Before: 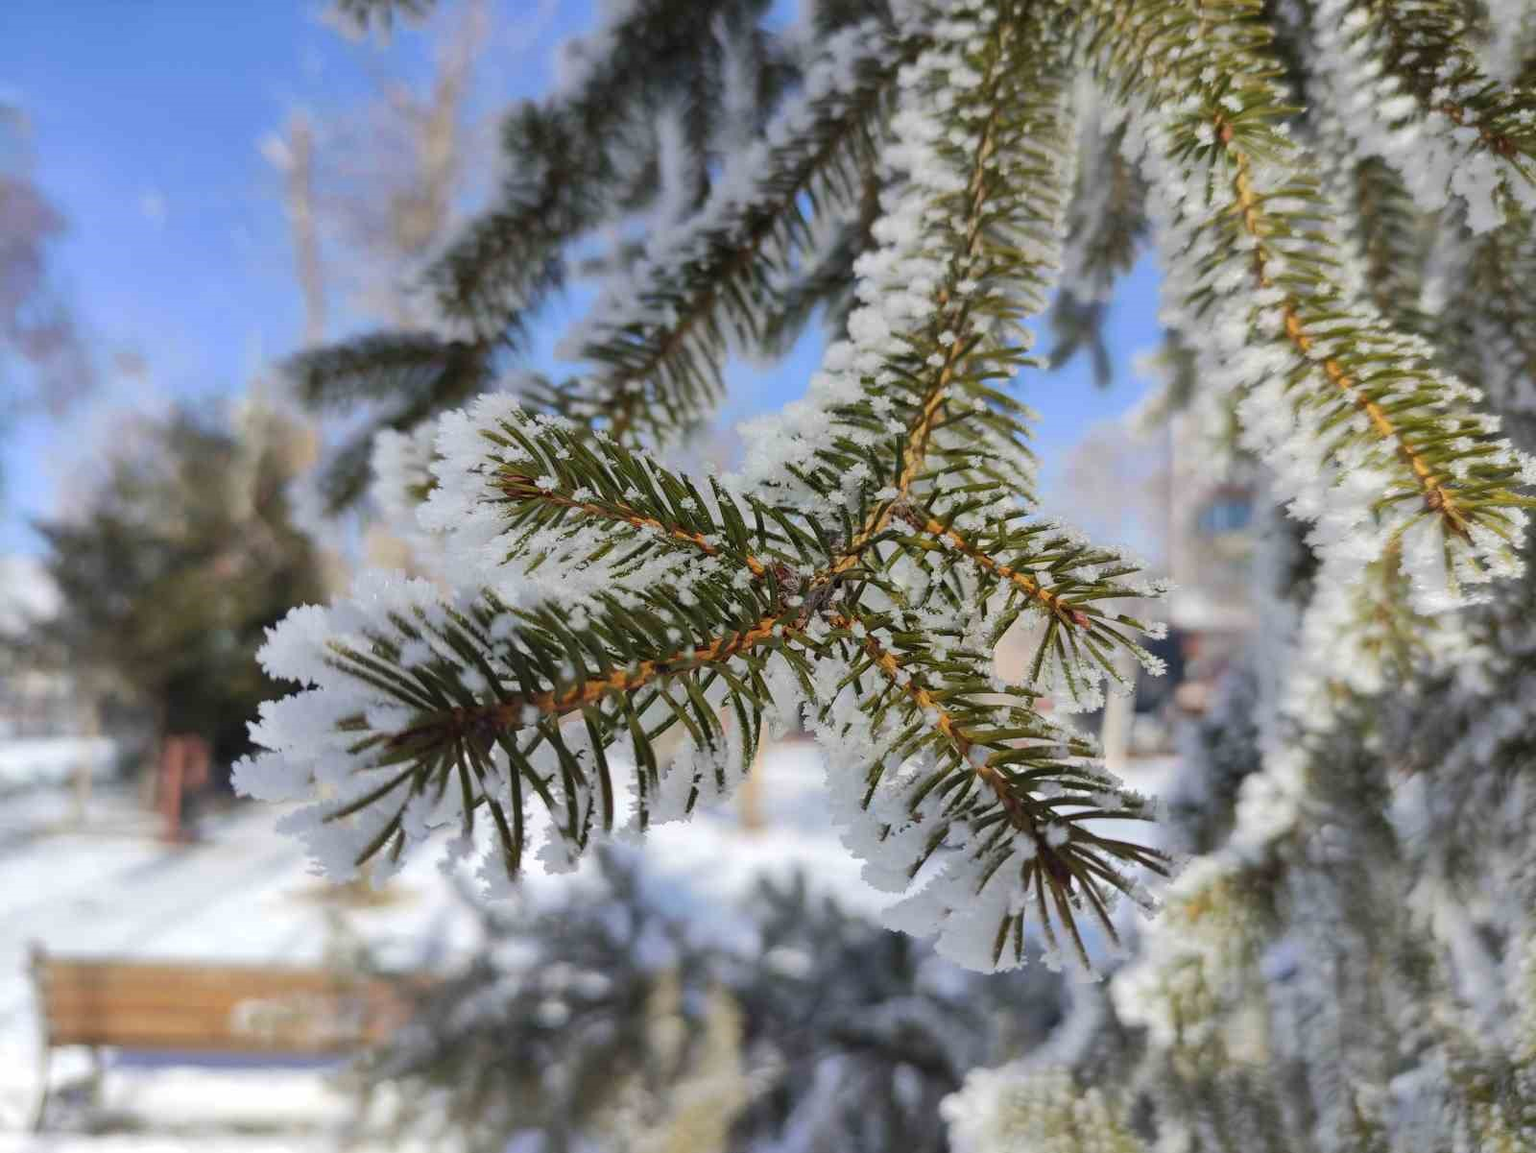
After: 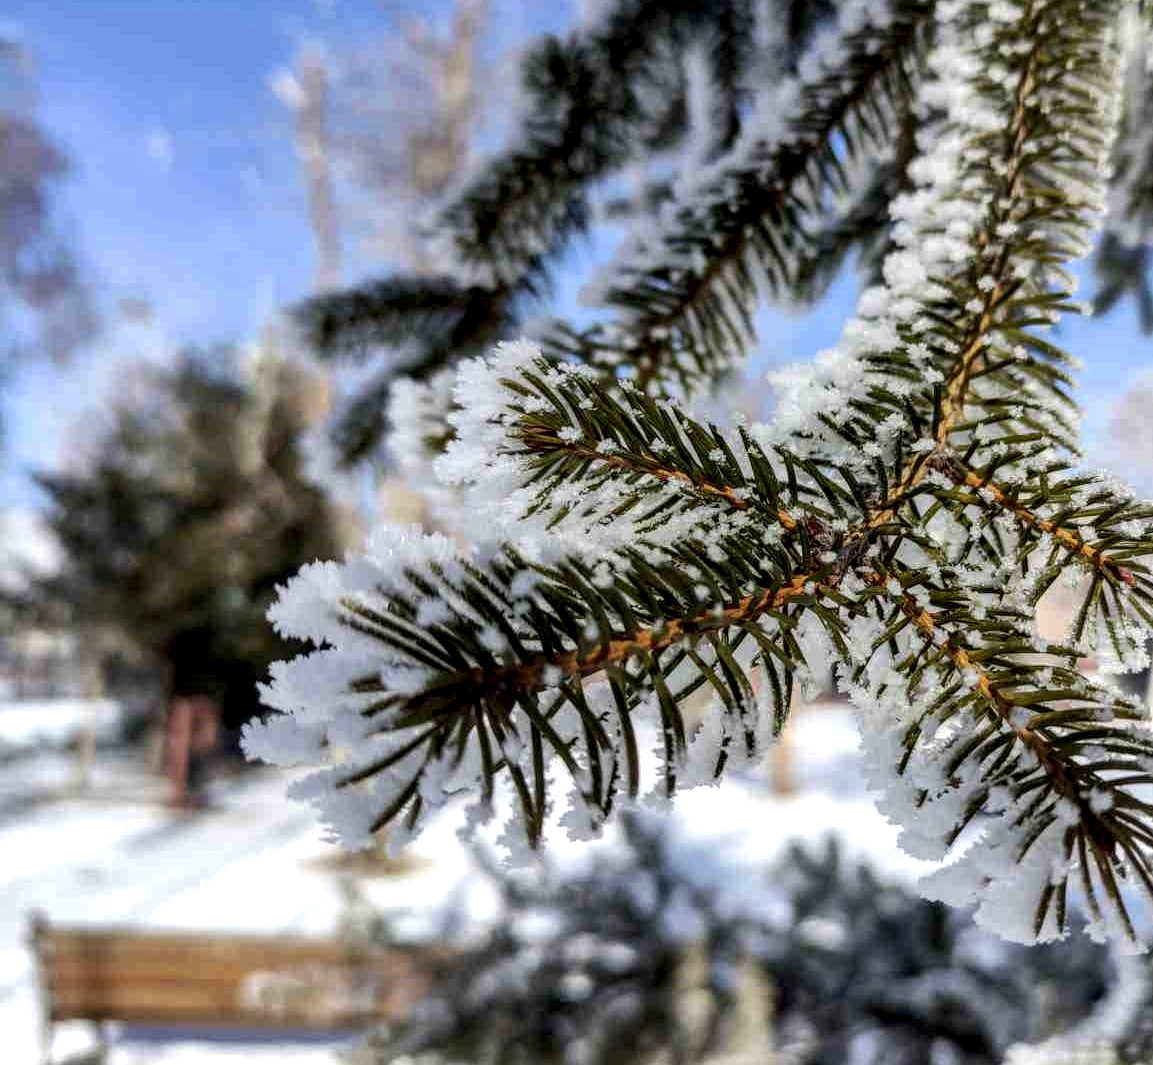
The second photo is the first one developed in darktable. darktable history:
crop: top 5.749%, right 27.877%, bottom 5.519%
local contrast: highlights 16%, detail 187%
